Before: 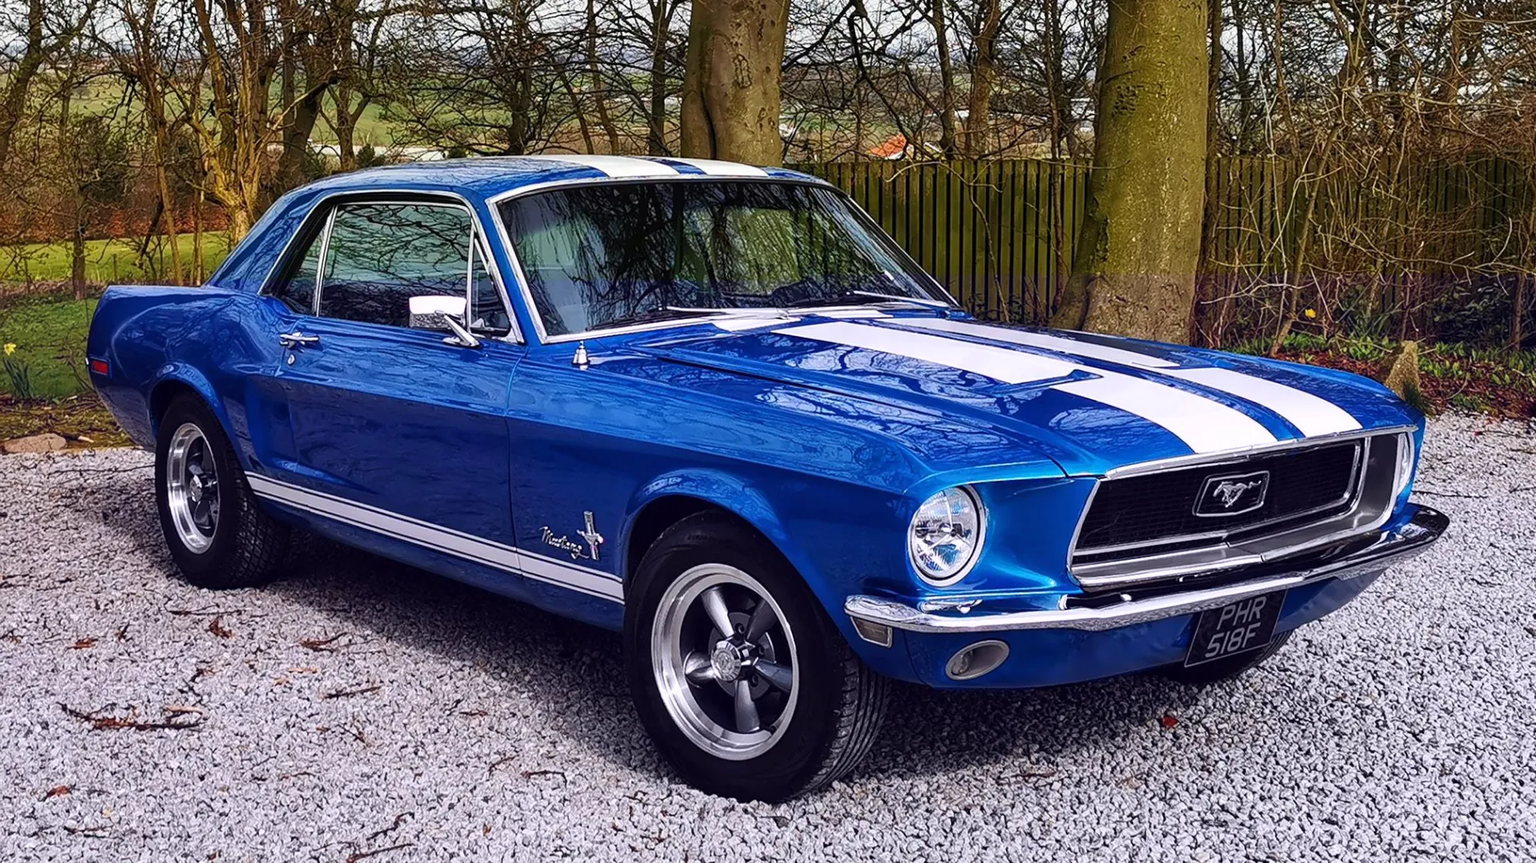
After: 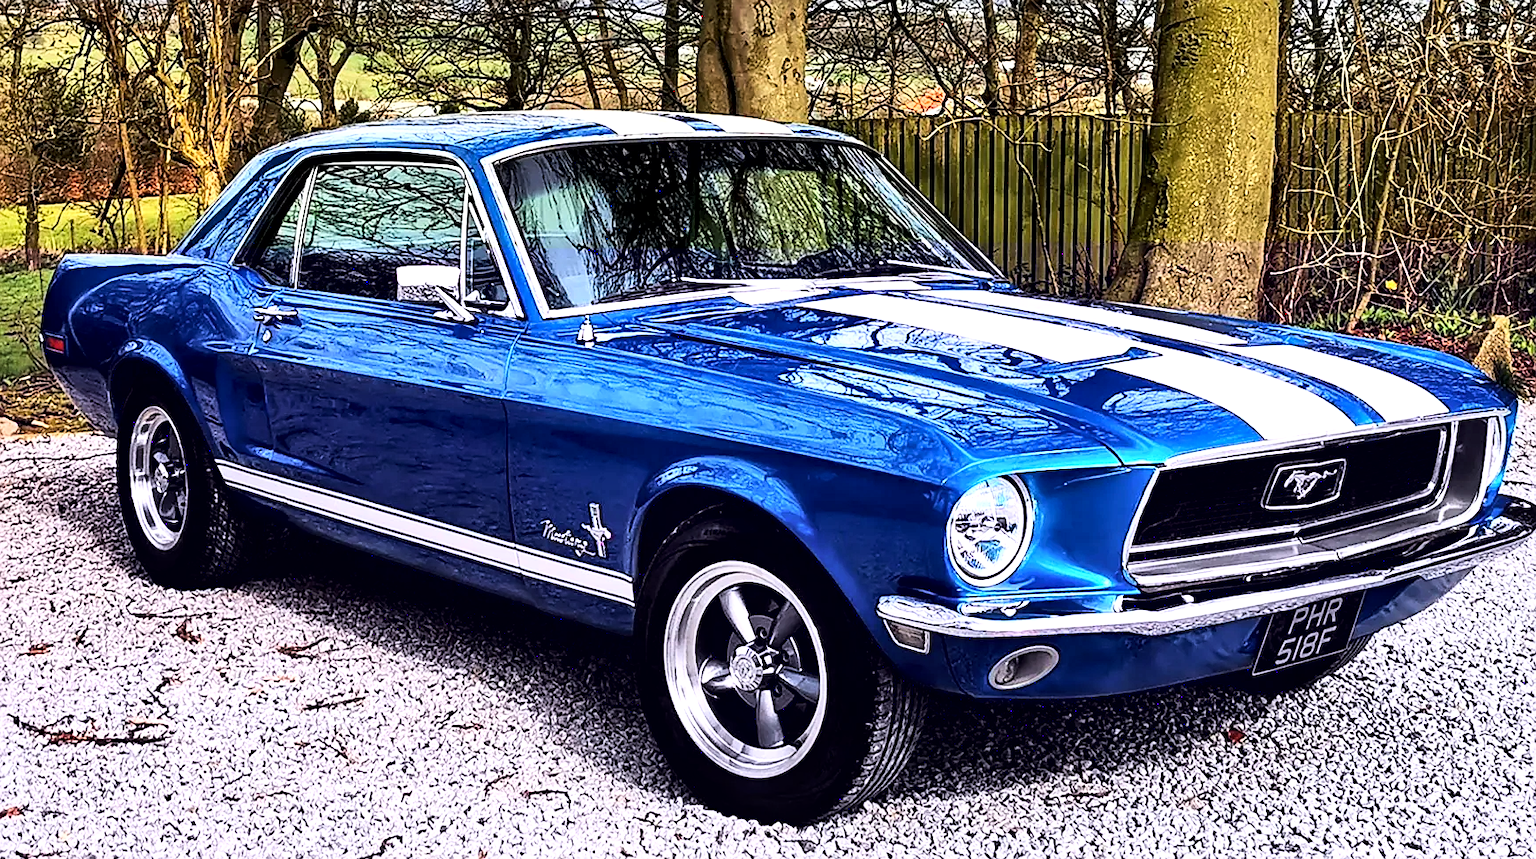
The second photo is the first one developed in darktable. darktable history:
crop: left 3.236%, top 6.418%, right 6.13%, bottom 3.304%
sharpen: on, module defaults
local contrast: mode bilateral grid, contrast 26, coarseness 59, detail 151%, midtone range 0.2
base curve: curves: ch0 [(0, 0) (0.007, 0.004) (0.027, 0.03) (0.046, 0.07) (0.207, 0.54) (0.442, 0.872) (0.673, 0.972) (1, 1)]
